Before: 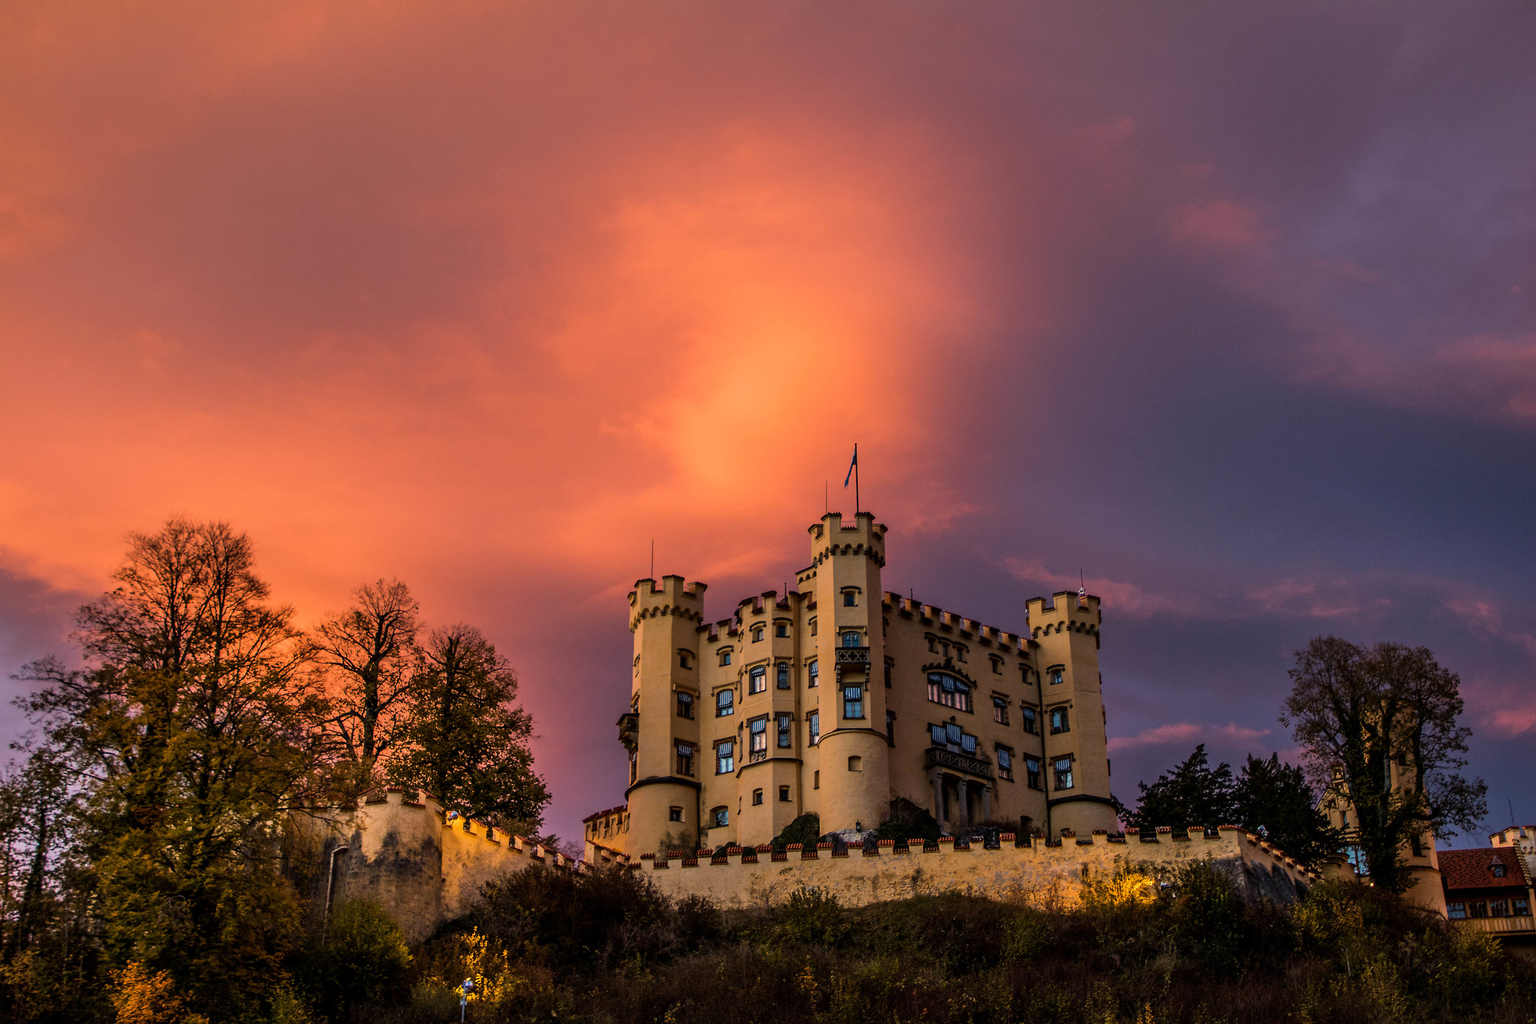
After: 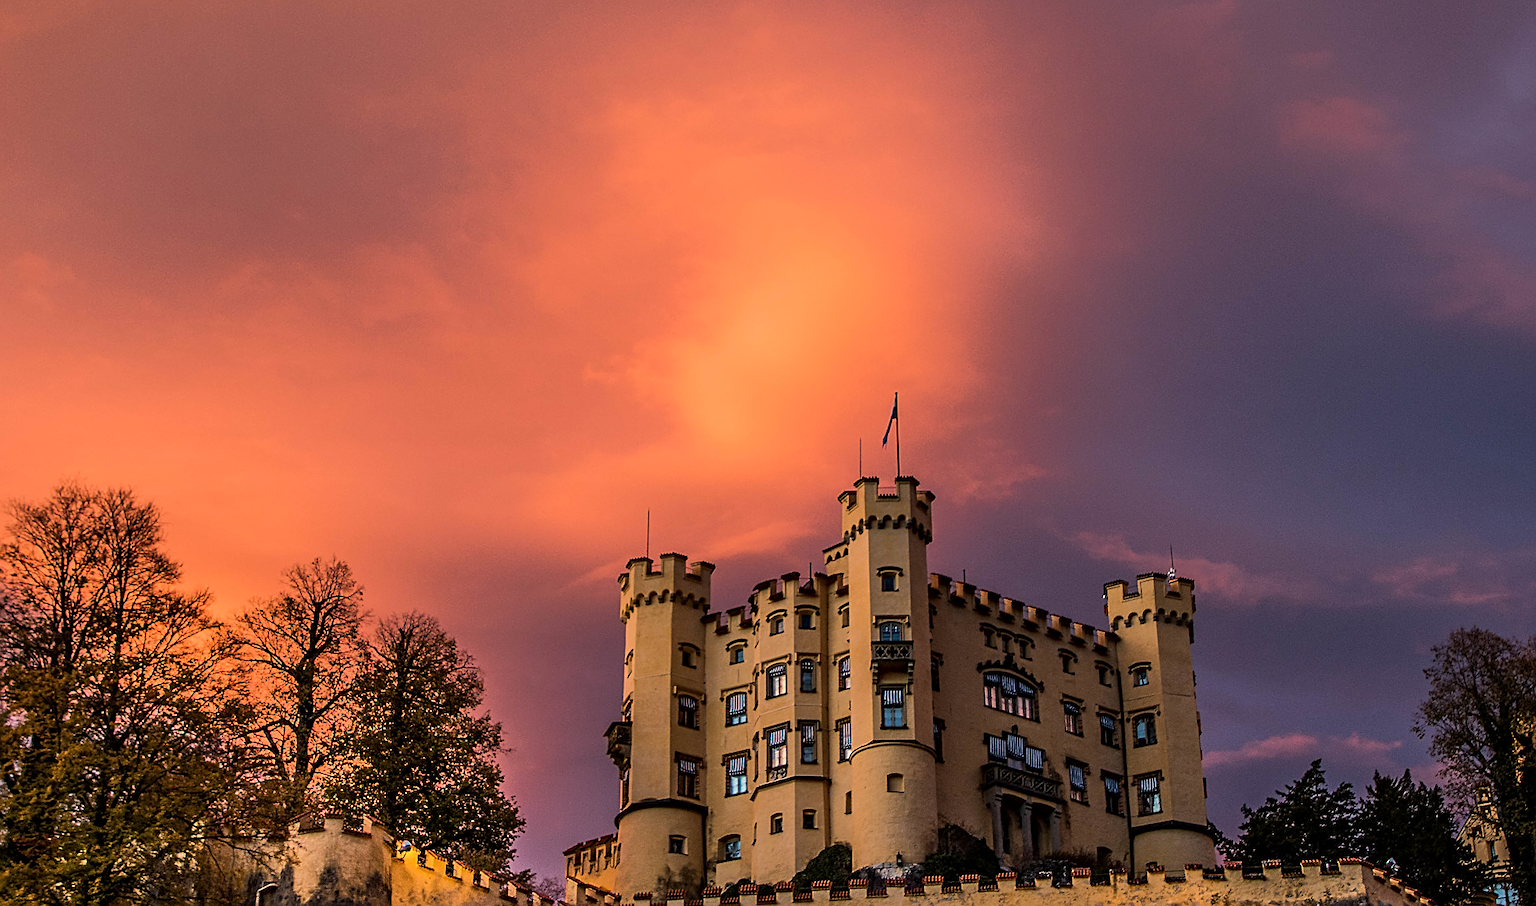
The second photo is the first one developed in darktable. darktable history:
sharpen: amount 0.568
crop: left 7.891%, top 11.883%, right 10.104%, bottom 15.47%
tone curve: curves: ch0 [(0, 0) (0.003, 0.003) (0.011, 0.011) (0.025, 0.025) (0.044, 0.044) (0.069, 0.069) (0.1, 0.099) (0.136, 0.135) (0.177, 0.177) (0.224, 0.224) (0.277, 0.276) (0.335, 0.334) (0.399, 0.398) (0.468, 0.467) (0.543, 0.565) (0.623, 0.641) (0.709, 0.723) (0.801, 0.81) (0.898, 0.902) (1, 1)], color space Lab, linked channels, preserve colors none
contrast equalizer: octaves 7, y [[0.502, 0.505, 0.512, 0.529, 0.564, 0.588], [0.5 ×6], [0.502, 0.505, 0.512, 0.529, 0.564, 0.588], [0, 0.001, 0.001, 0.004, 0.008, 0.011], [0, 0.001, 0.001, 0.004, 0.008, 0.011]], mix 0.587
